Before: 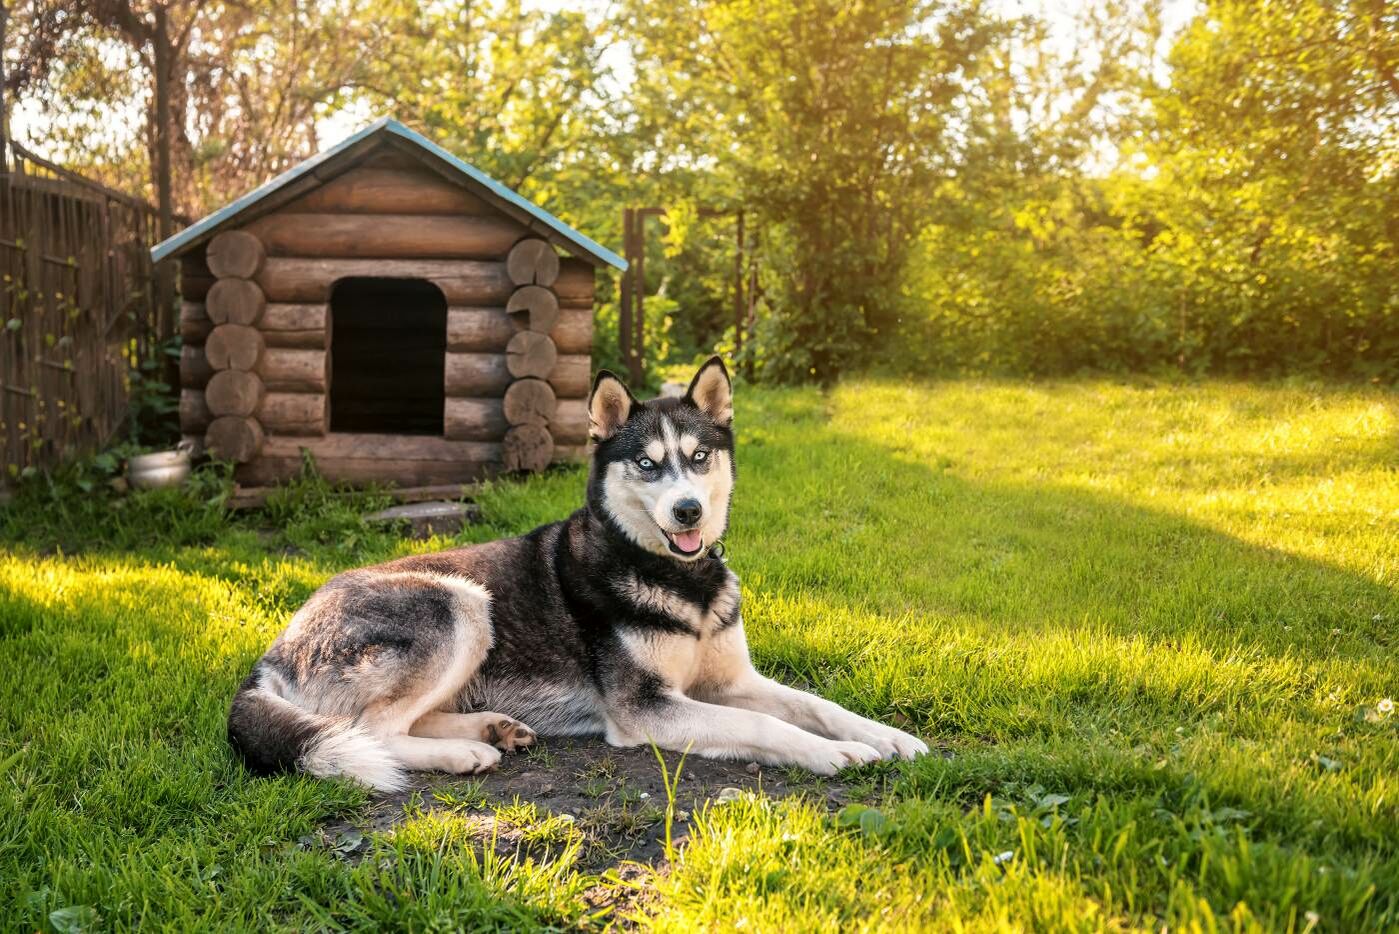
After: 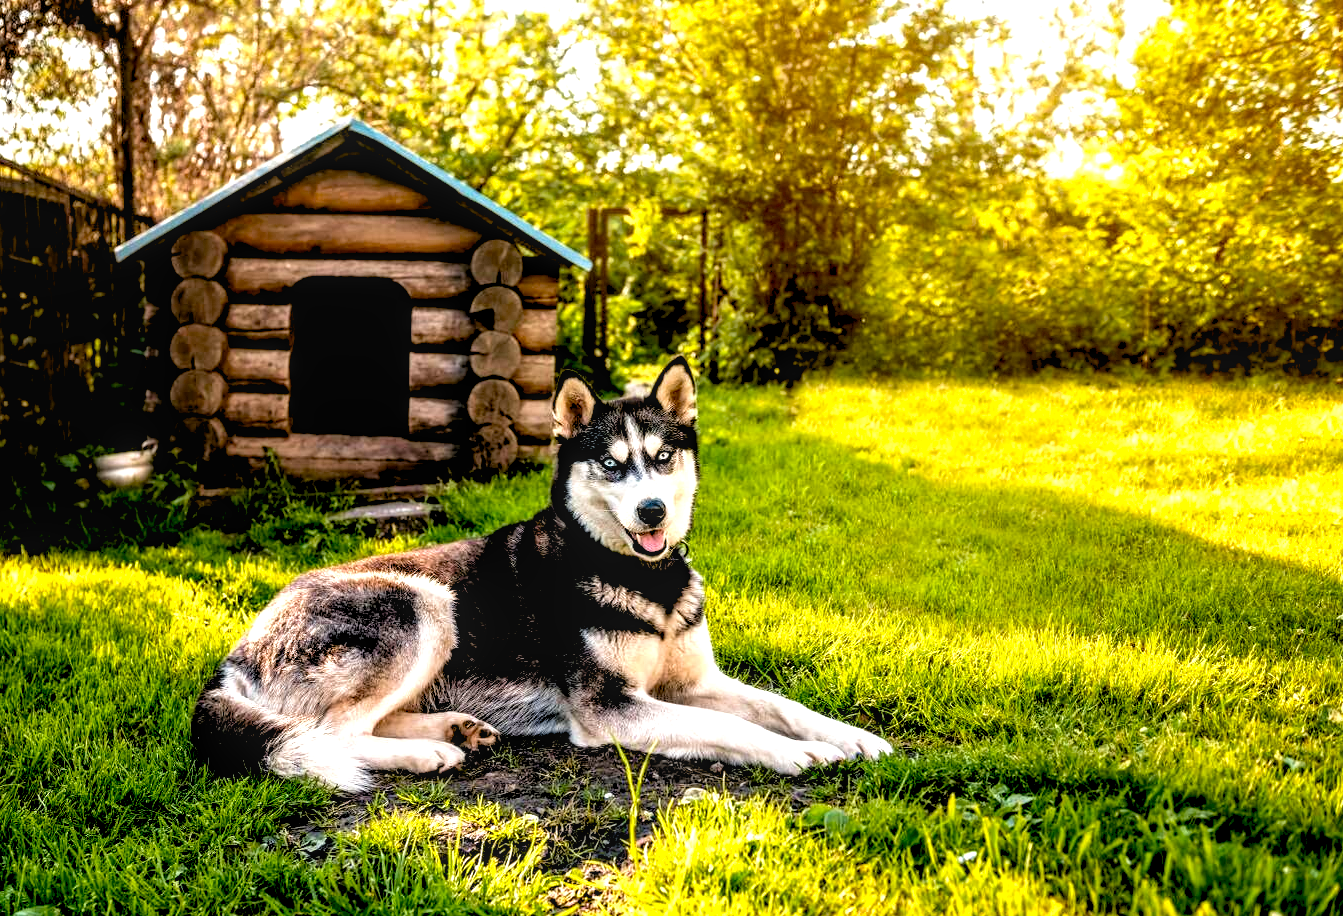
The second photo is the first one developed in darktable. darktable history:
tone equalizer: -8 EV -0.436 EV, -7 EV -0.386 EV, -6 EV -0.343 EV, -5 EV -0.257 EV, -3 EV 0.248 EV, -2 EV 0.315 EV, -1 EV 0.402 EV, +0 EV 0.416 EV
levels: levels [0.062, 0.494, 0.925]
velvia: on, module defaults
exposure: black level correction 0.047, exposure 0.014 EV, compensate highlight preservation false
local contrast: on, module defaults
crop and rotate: left 2.605%, right 1.33%, bottom 1.898%
